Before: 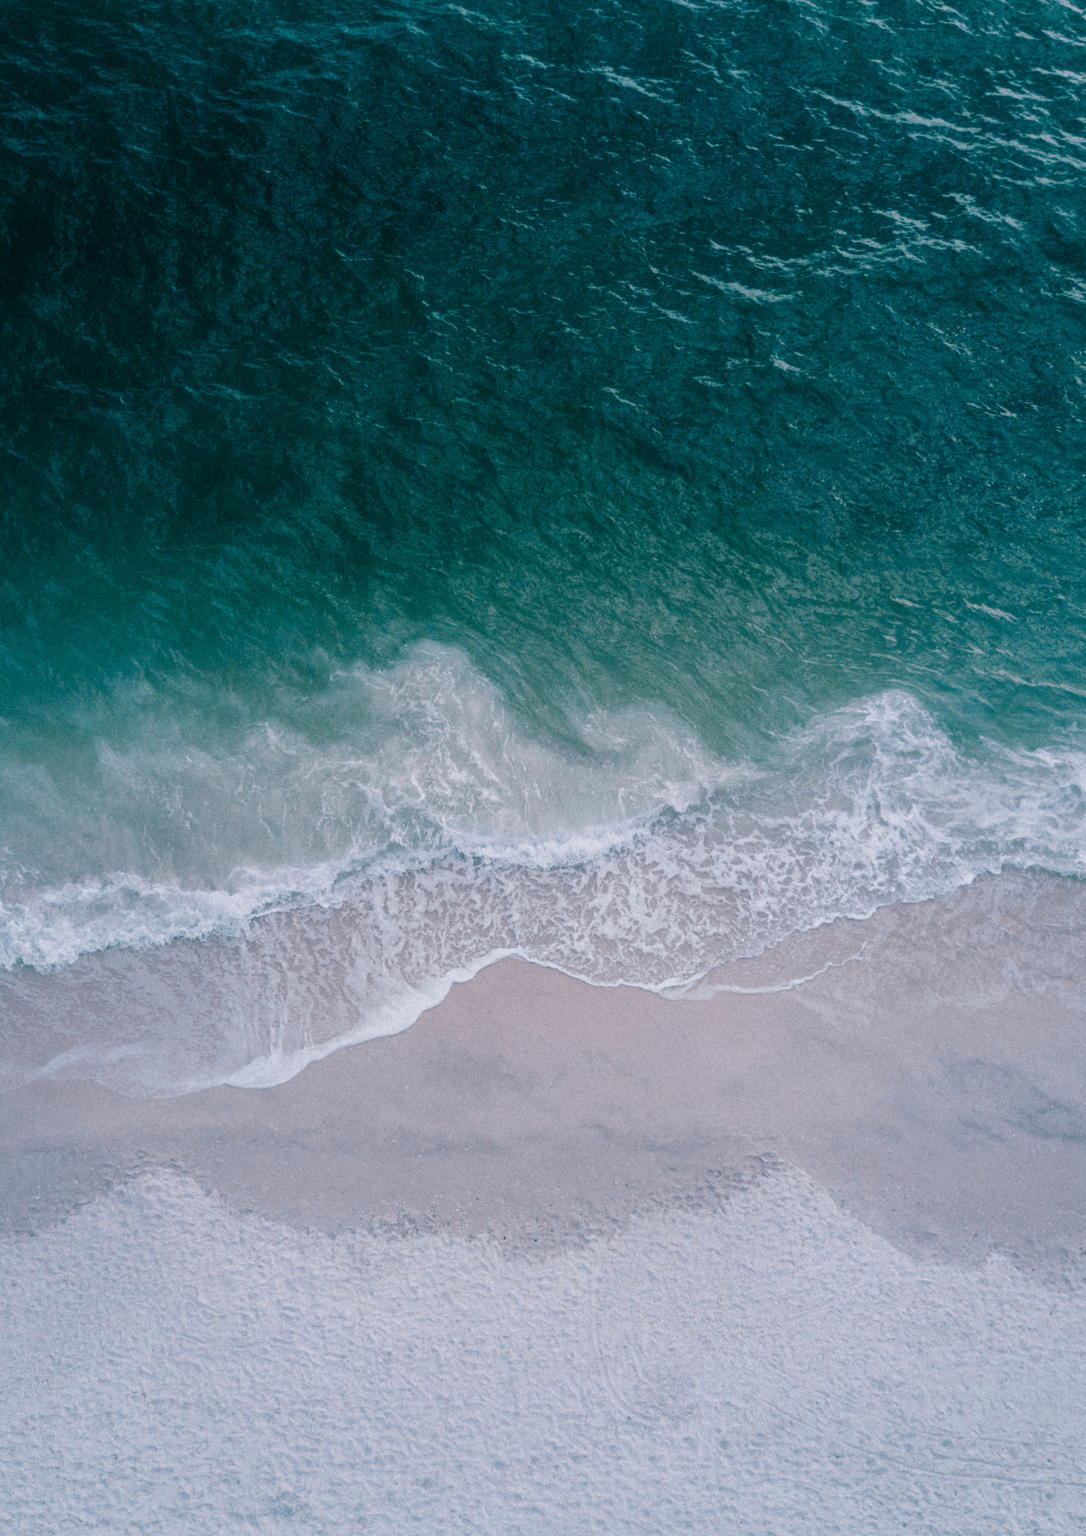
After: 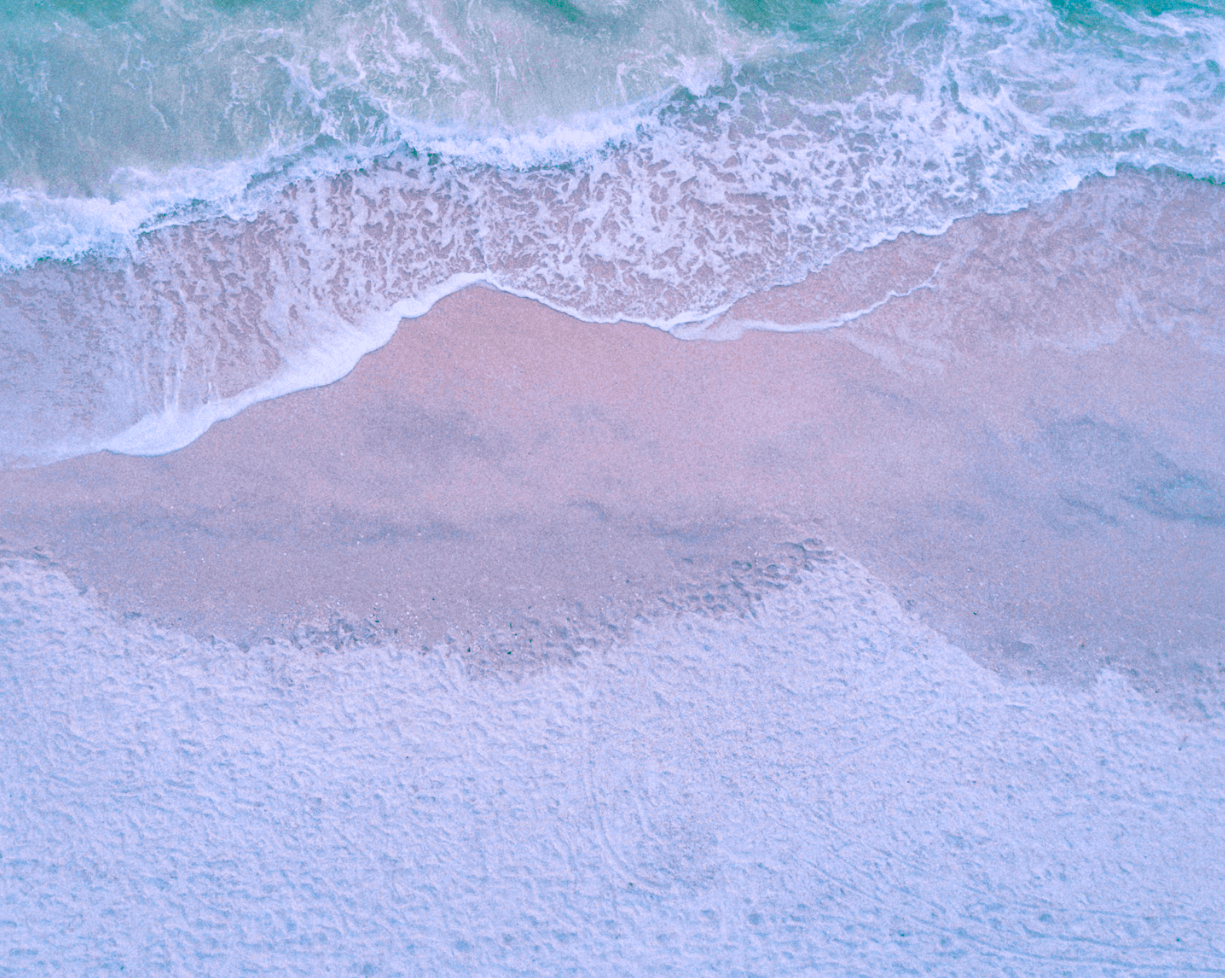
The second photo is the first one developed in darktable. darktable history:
crop and rotate: left 13.306%, top 48.129%, bottom 2.928%
white balance: red 1.009, blue 1.027
contrast brightness saturation: contrast 0.2, brightness 0.2, saturation 0.8
shadows and highlights: on, module defaults
